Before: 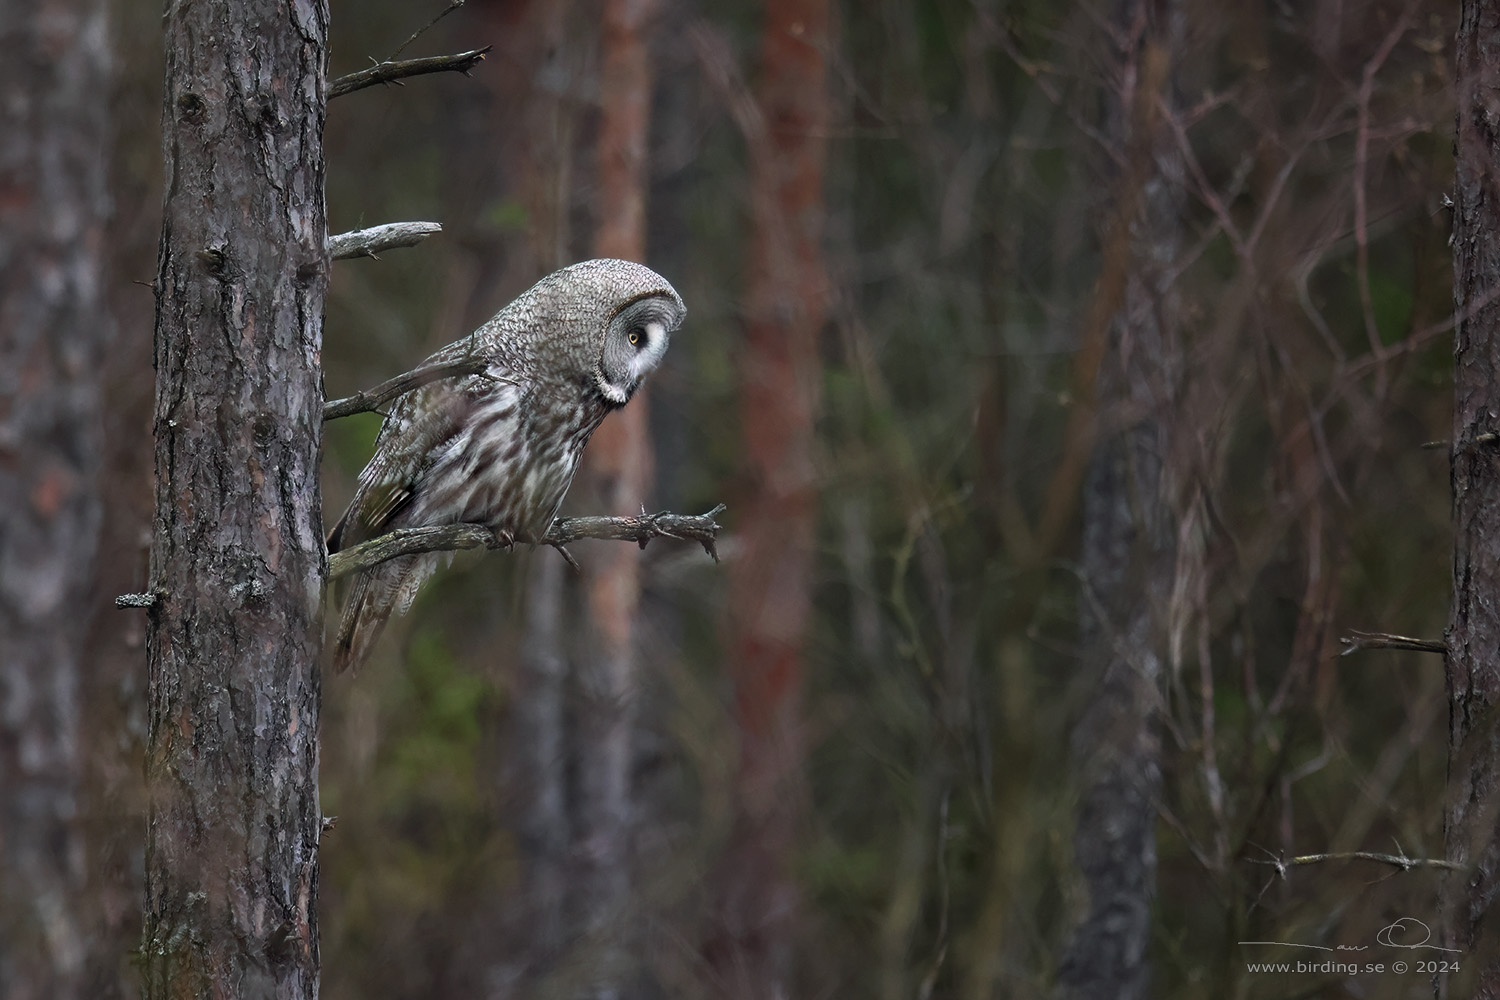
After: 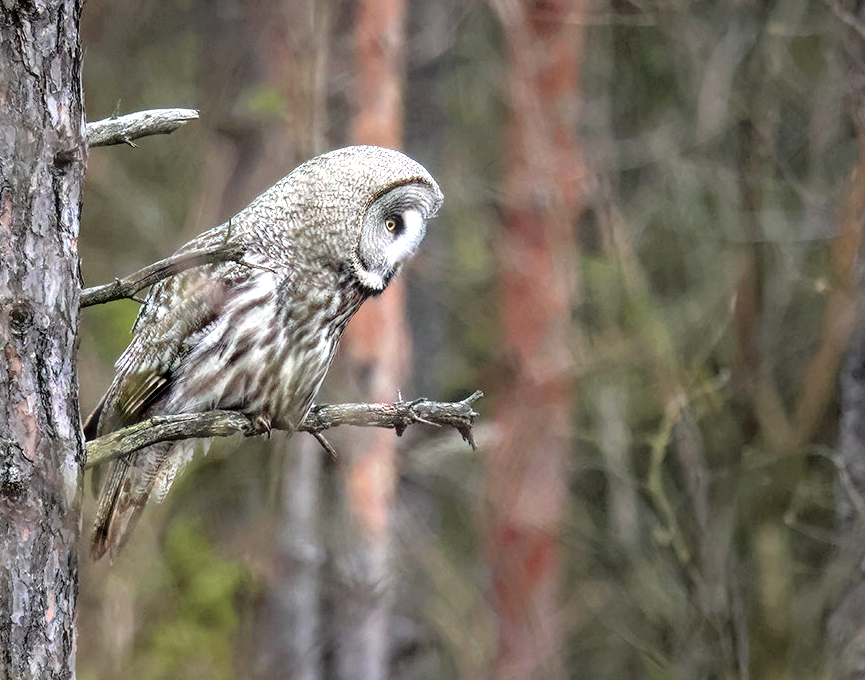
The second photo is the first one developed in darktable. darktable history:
crop: left 16.211%, top 11.321%, right 26.095%, bottom 20.647%
local contrast: detail 130%
exposure: exposure 1 EV, compensate highlight preservation false
tone curve: curves: ch0 [(0, 0) (0.058, 0.039) (0.168, 0.123) (0.282, 0.327) (0.45, 0.534) (0.676, 0.751) (0.89, 0.919) (1, 1)]; ch1 [(0, 0) (0.094, 0.081) (0.285, 0.299) (0.385, 0.403) (0.447, 0.455) (0.495, 0.496) (0.544, 0.552) (0.589, 0.612) (0.722, 0.728) (1, 1)]; ch2 [(0, 0) (0.257, 0.217) (0.43, 0.421) (0.498, 0.507) (0.531, 0.544) (0.56, 0.579) (0.625, 0.66) (1, 1)], color space Lab, independent channels, preserve colors none
